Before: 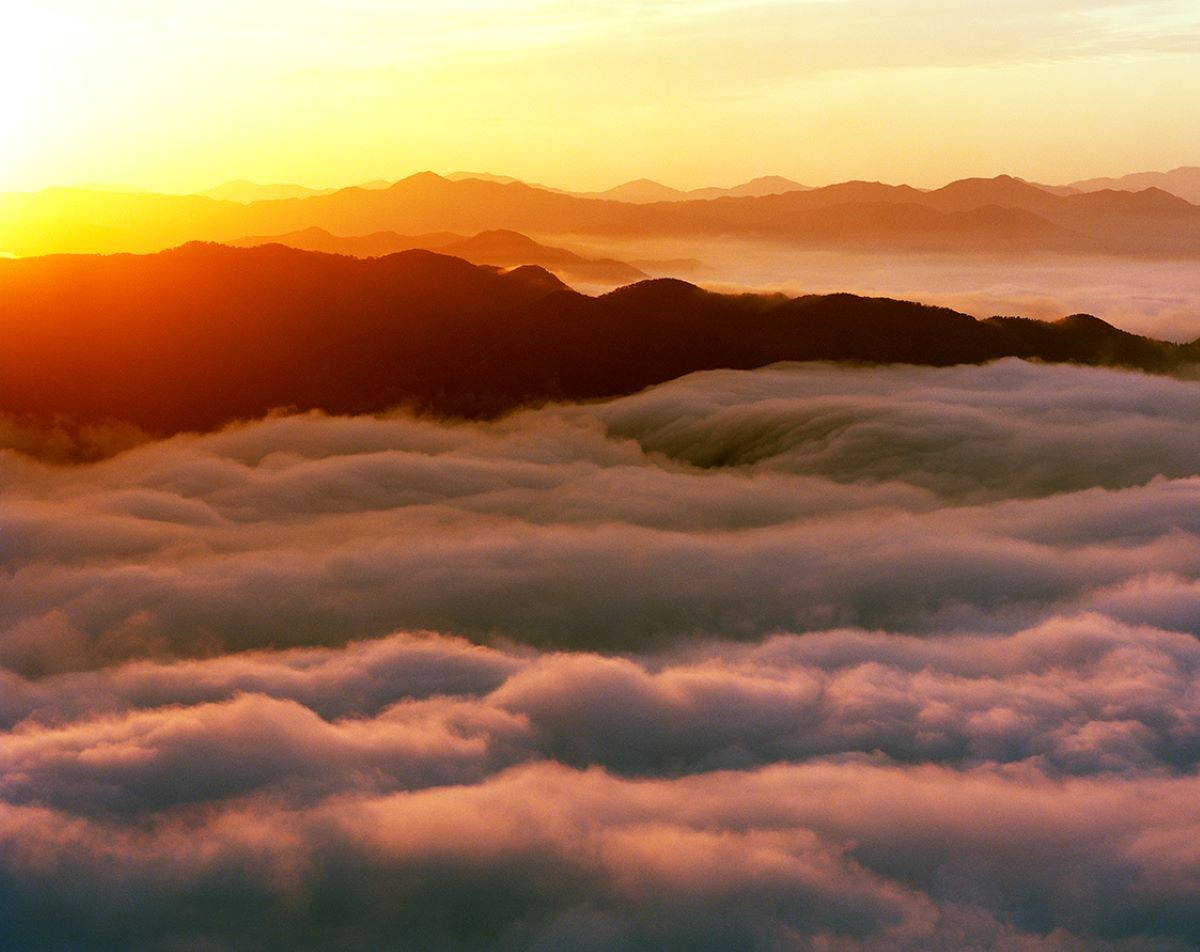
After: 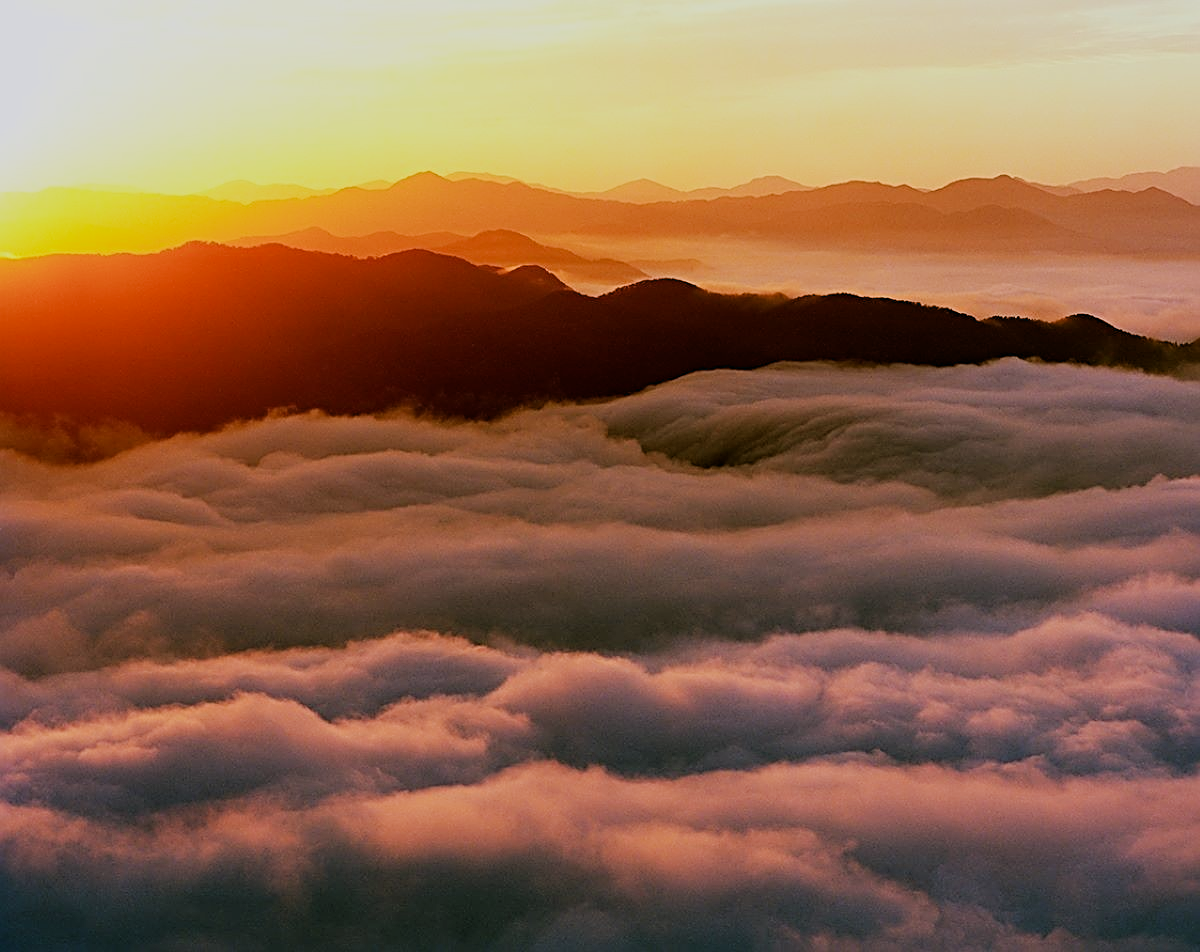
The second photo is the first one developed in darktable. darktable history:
haze removal: strength 0.122, distance 0.257, compatibility mode true, adaptive false
sharpen: radius 2.574, amount 0.69
filmic rgb: black relative exposure -7.65 EV, white relative exposure 4.56 EV, hardness 3.61, contrast 1.05
